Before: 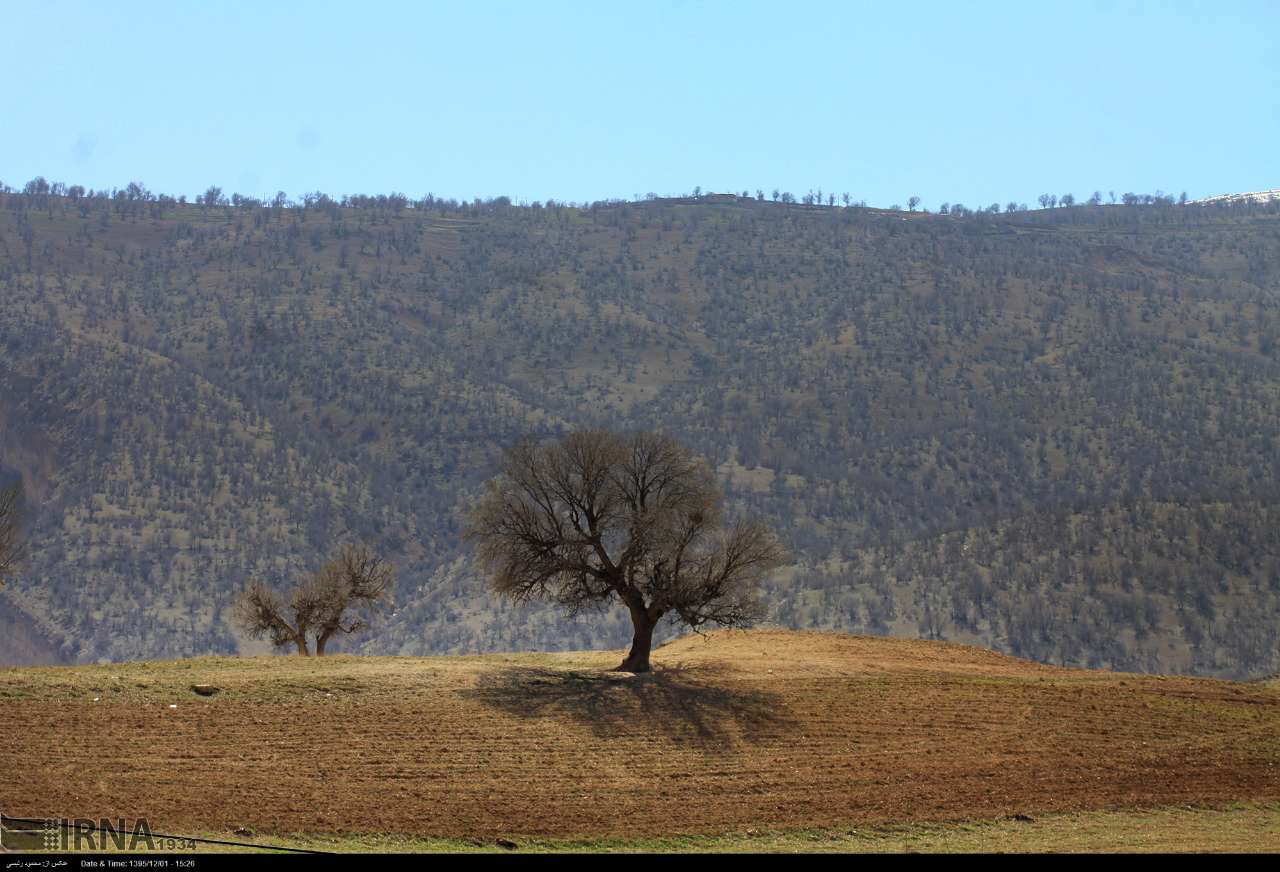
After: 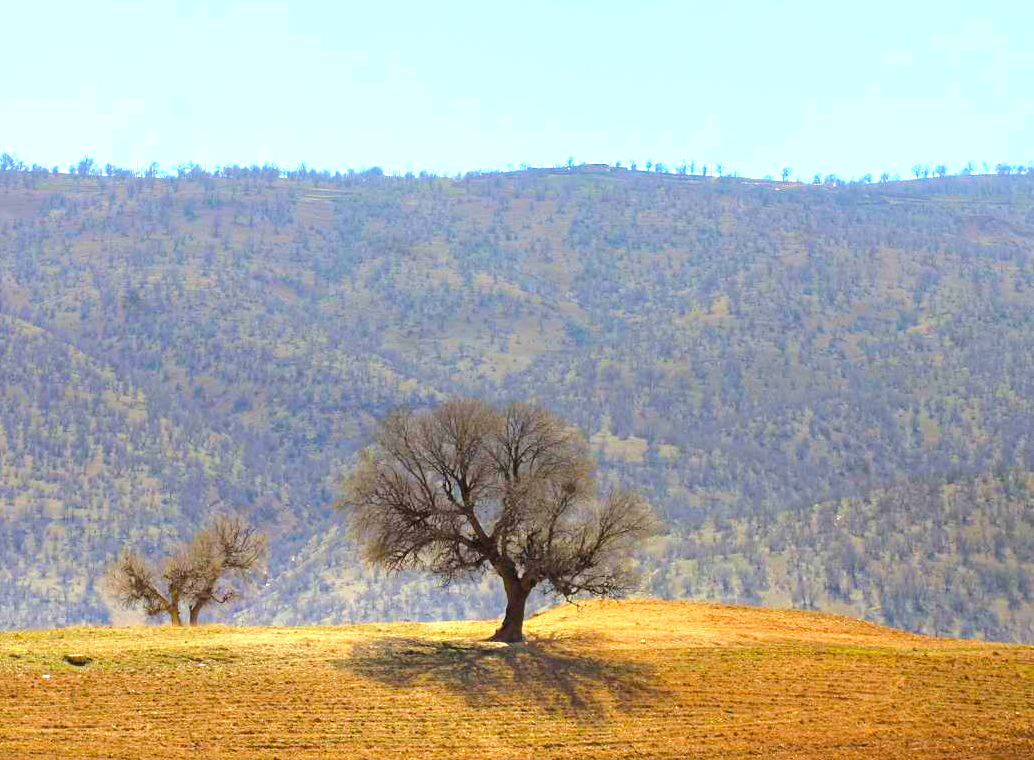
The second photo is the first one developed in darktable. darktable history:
color balance rgb: perceptual saturation grading › global saturation 0.783%, perceptual brilliance grading › mid-tones 10.455%, perceptual brilliance grading › shadows 15.376%, global vibrance 50.486%
exposure: exposure 1.225 EV, compensate highlight preservation false
crop: left 9.925%, top 3.472%, right 9.26%, bottom 9.366%
